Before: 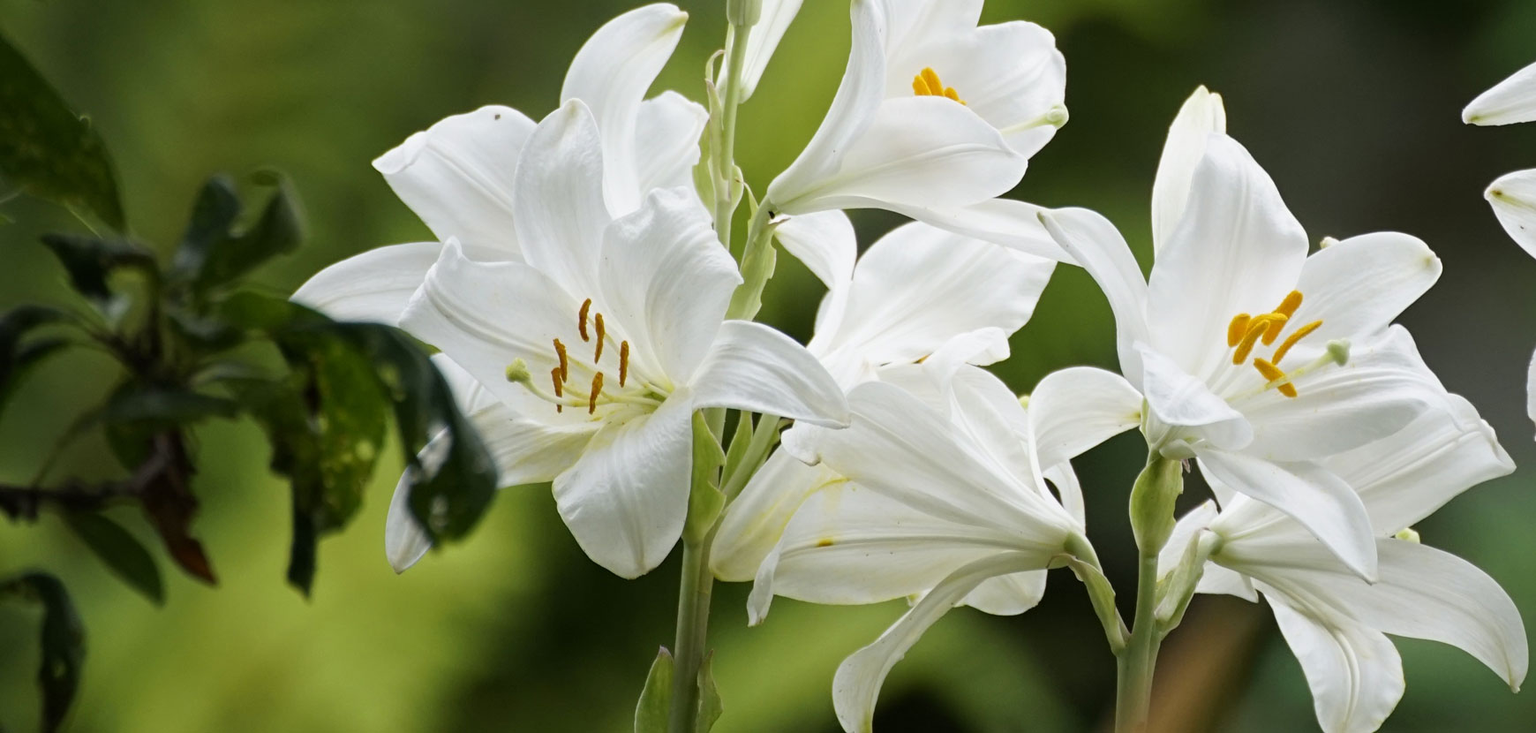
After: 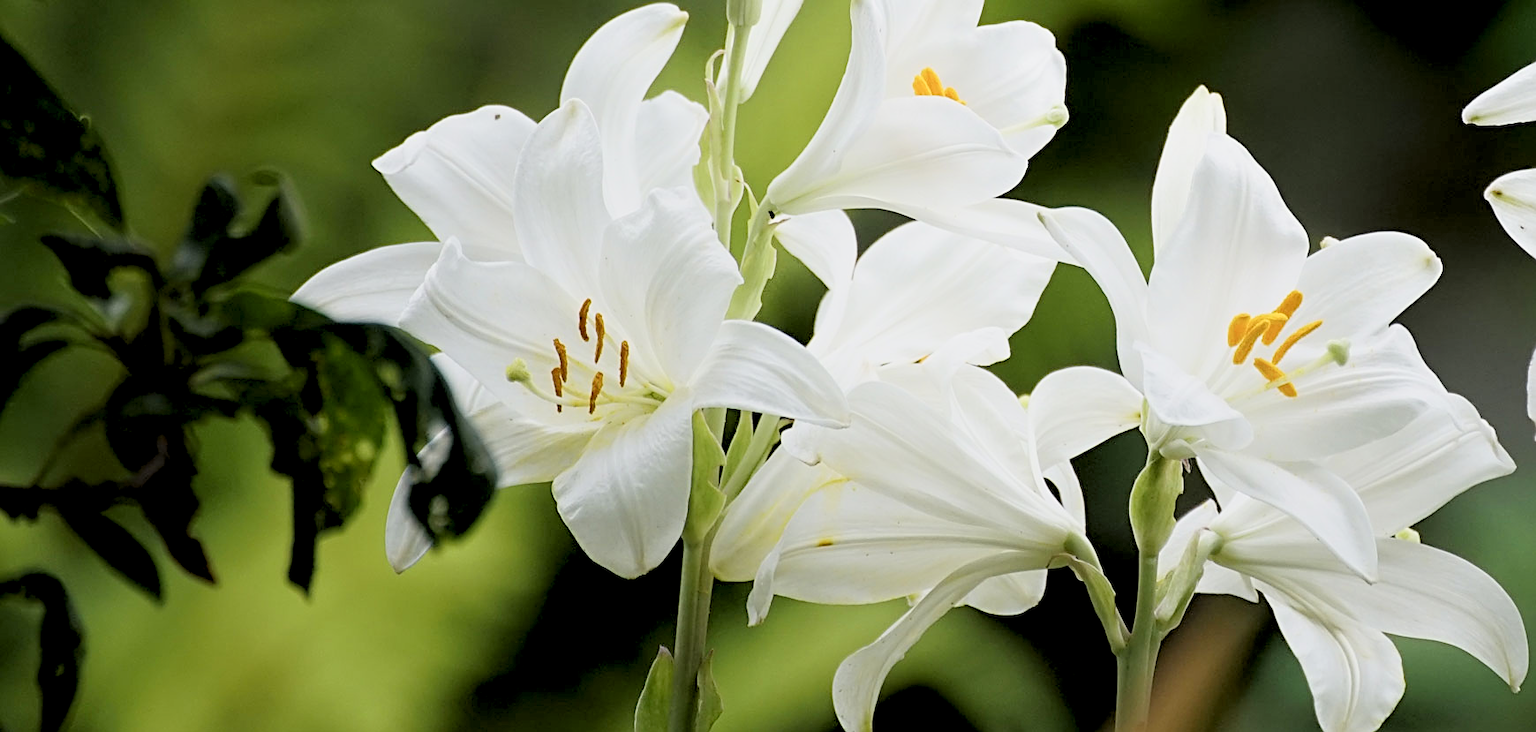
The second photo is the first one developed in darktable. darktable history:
sharpen: on, module defaults
shadows and highlights: shadows -62.32, white point adjustment -5.22, highlights 61.59
rgb levels: preserve colors sum RGB, levels [[0.038, 0.433, 0.934], [0, 0.5, 1], [0, 0.5, 1]]
